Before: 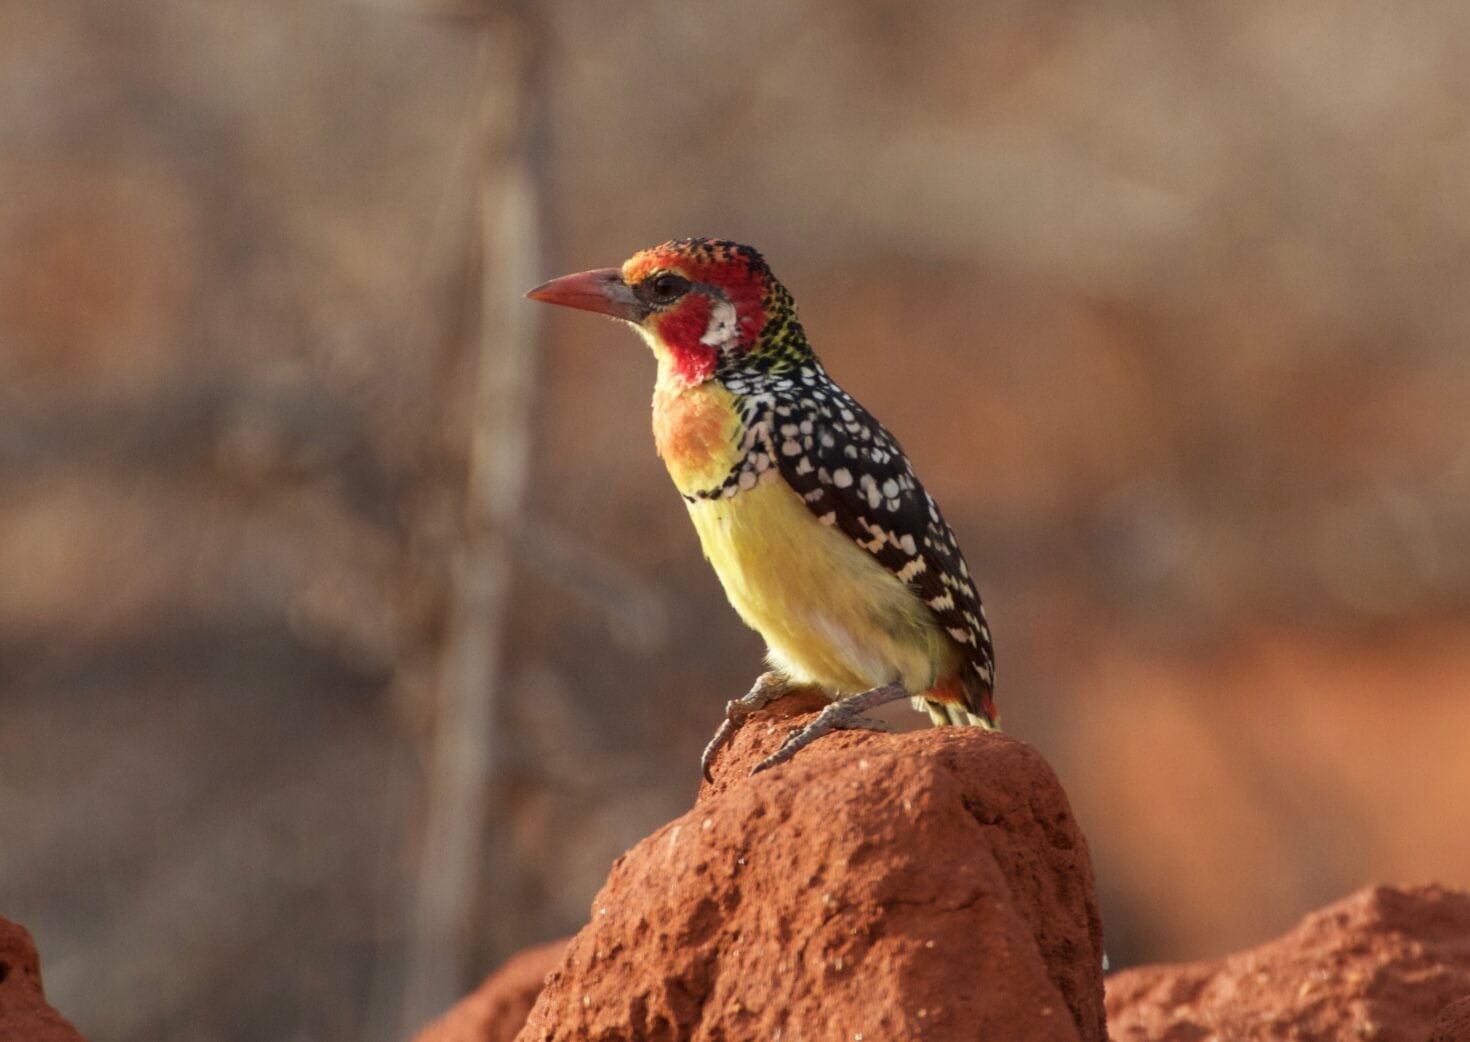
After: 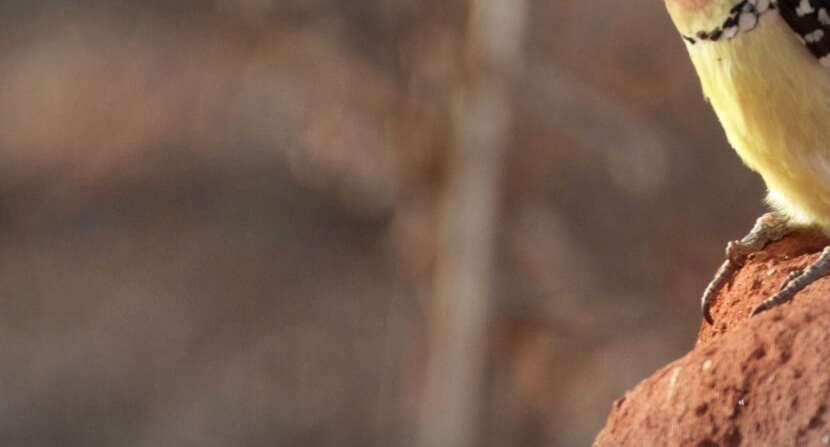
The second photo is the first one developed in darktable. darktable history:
exposure: black level correction 0.002, exposure 0.148 EV, compensate highlight preservation false
shadows and highlights: soften with gaussian
vignetting: fall-off start 80.95%, fall-off radius 62.42%, brightness -0.282, automatic ratio true, width/height ratio 1.422
crop: top 44.091%, right 43.475%, bottom 12.998%
